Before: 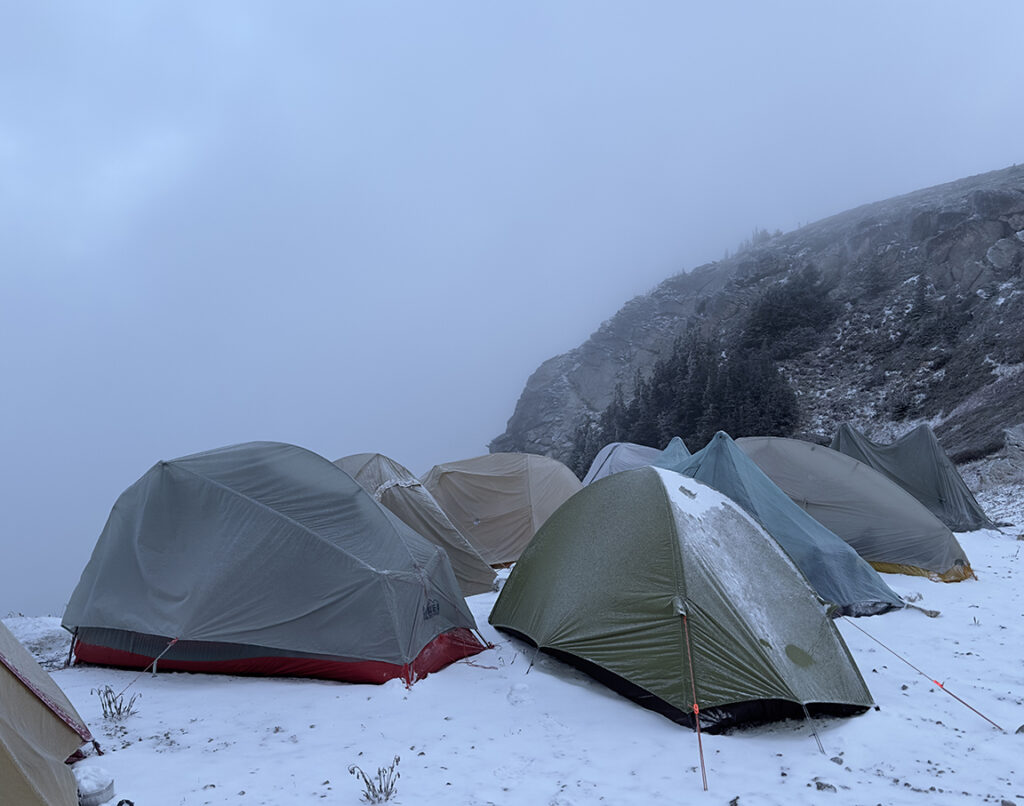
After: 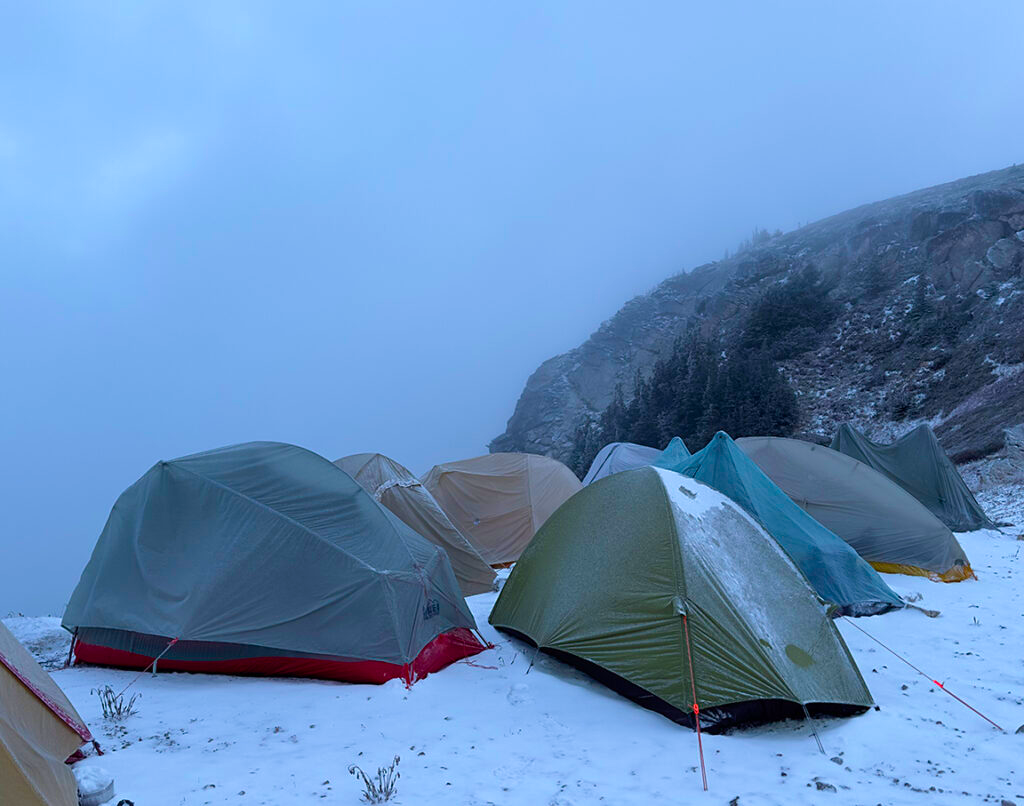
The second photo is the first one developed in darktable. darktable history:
white balance: emerald 1
velvia: strength 51%, mid-tones bias 0.51
